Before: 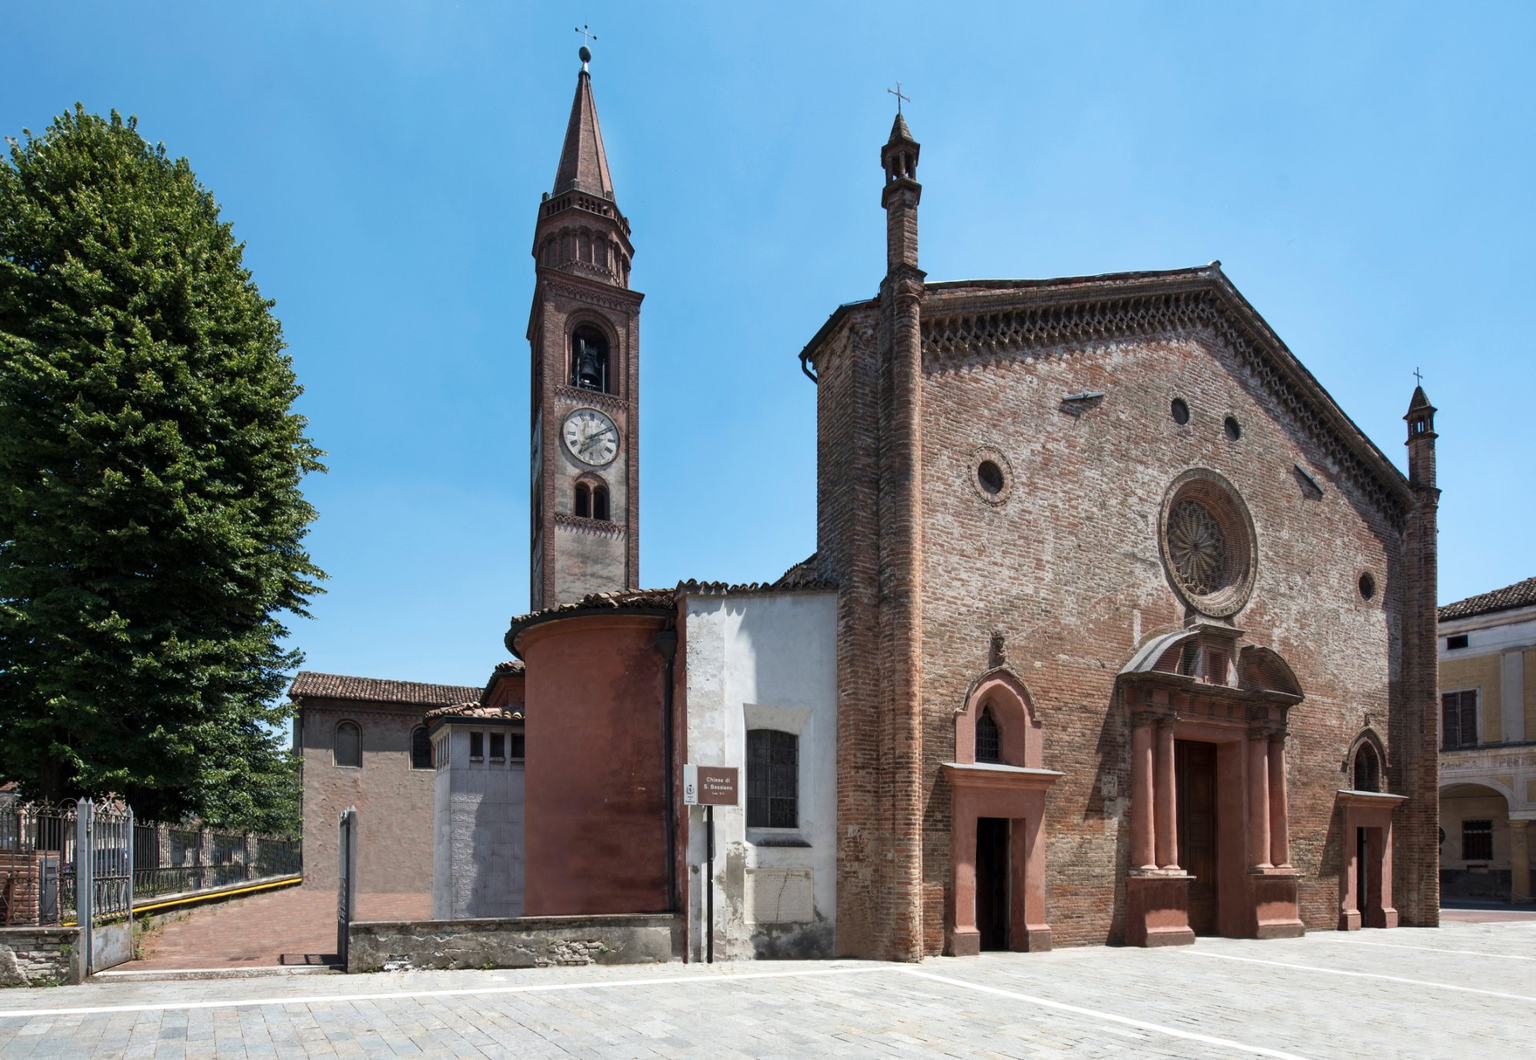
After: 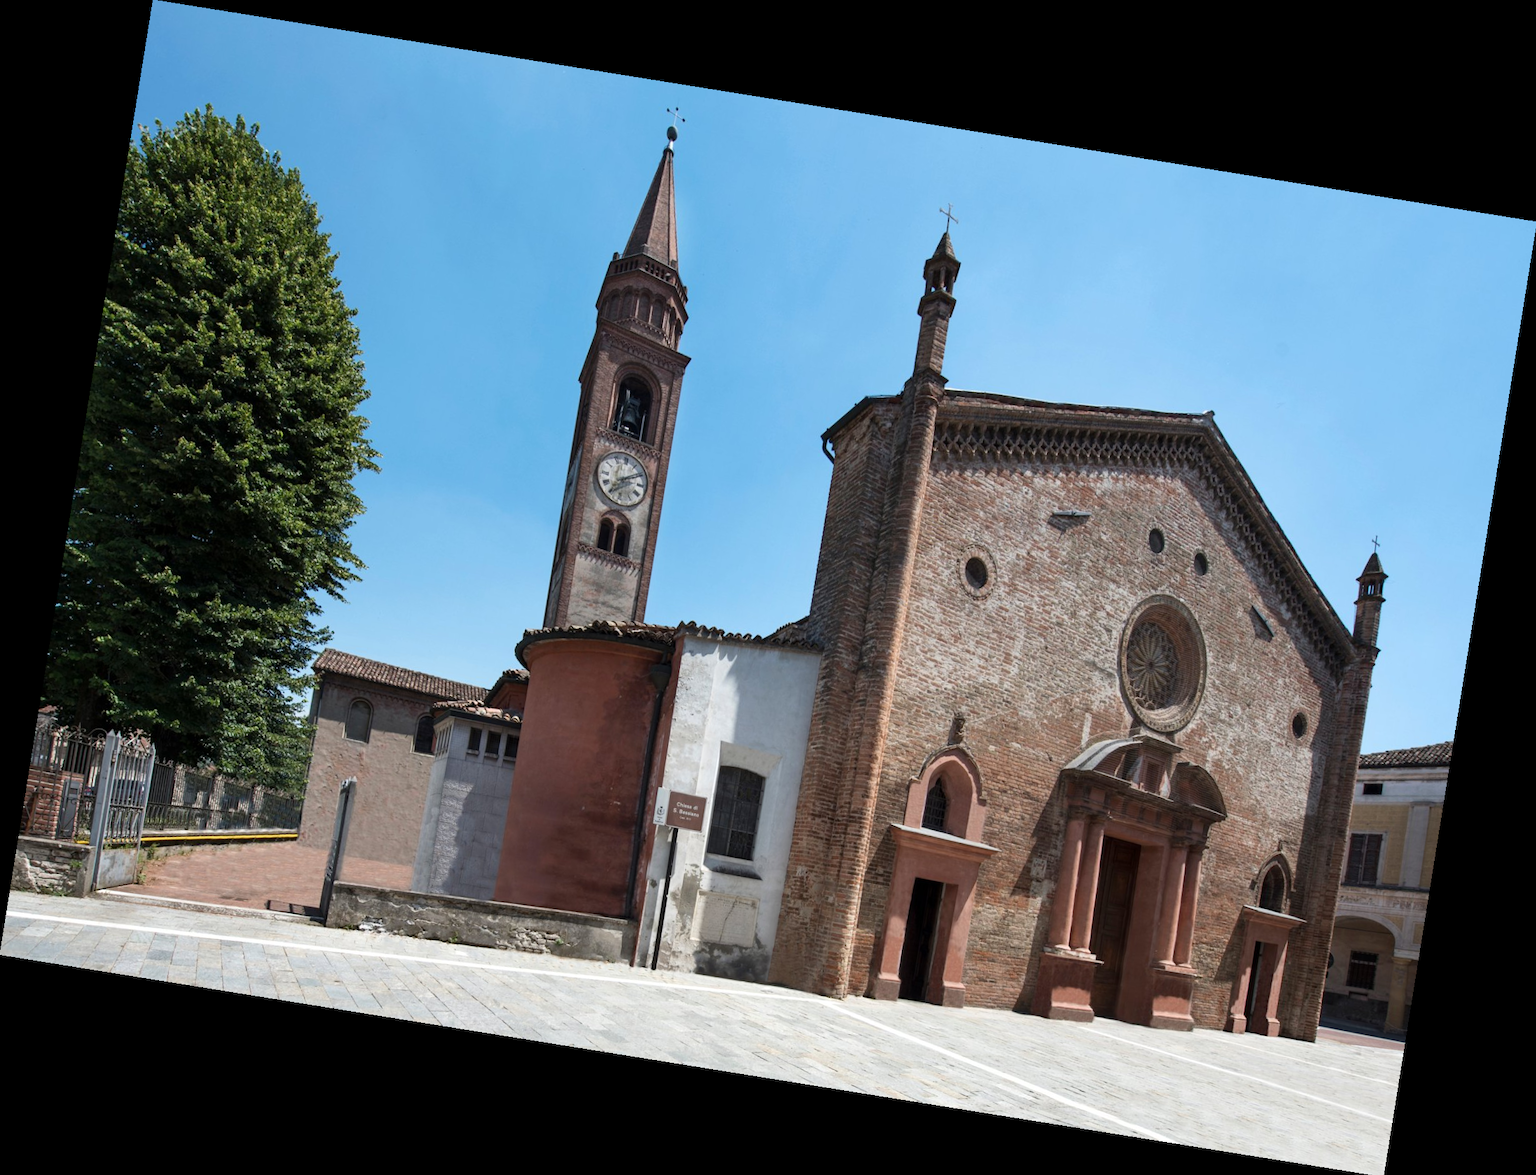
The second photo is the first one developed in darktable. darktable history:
rotate and perspective: rotation 9.12°, automatic cropping off
